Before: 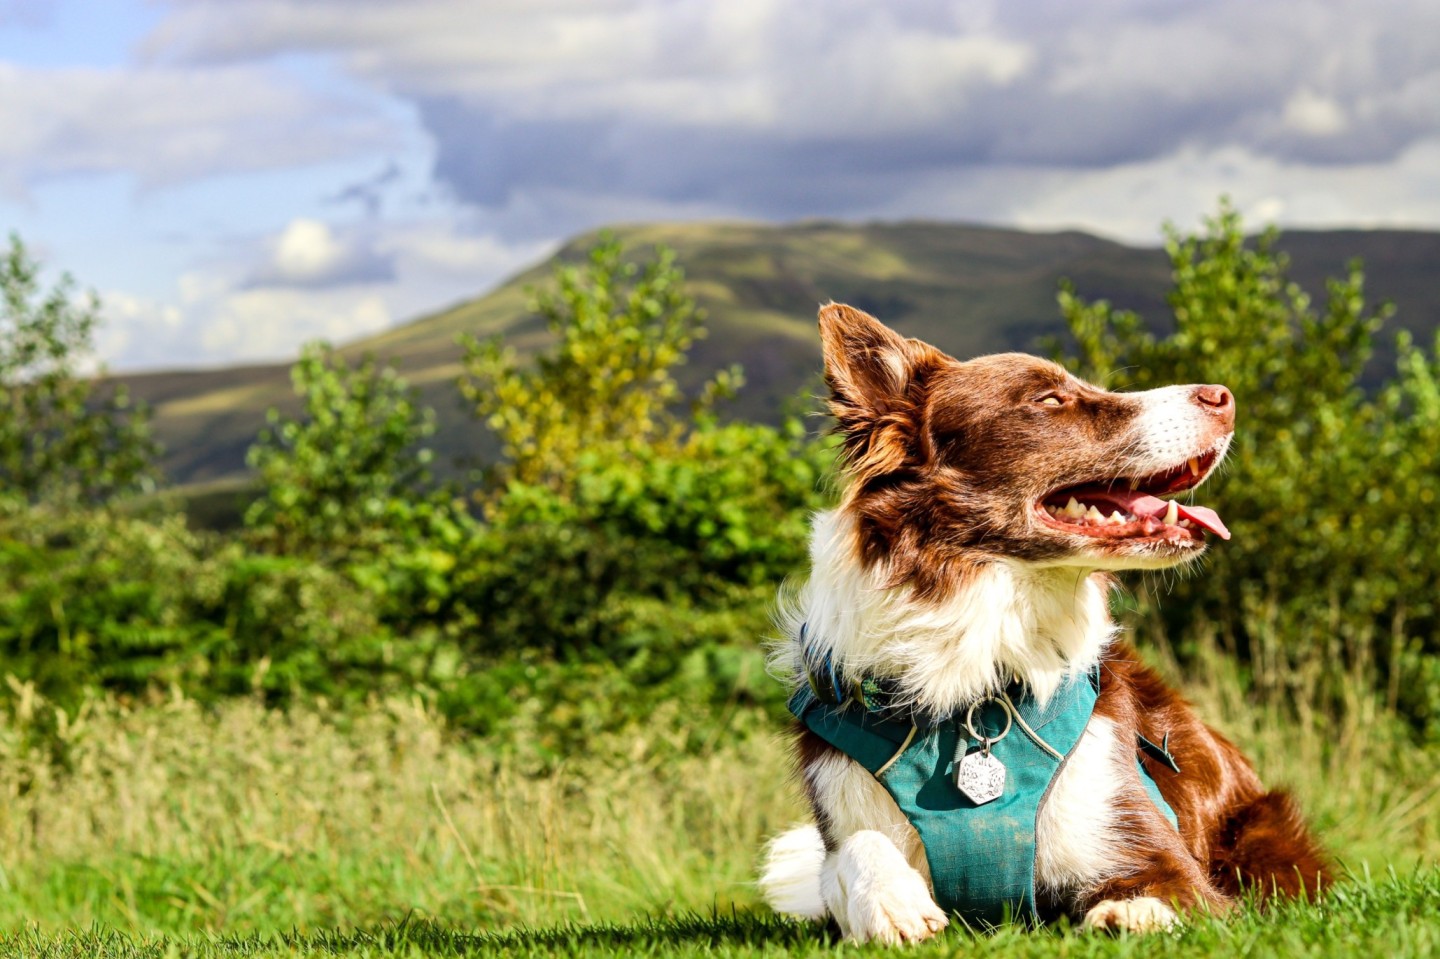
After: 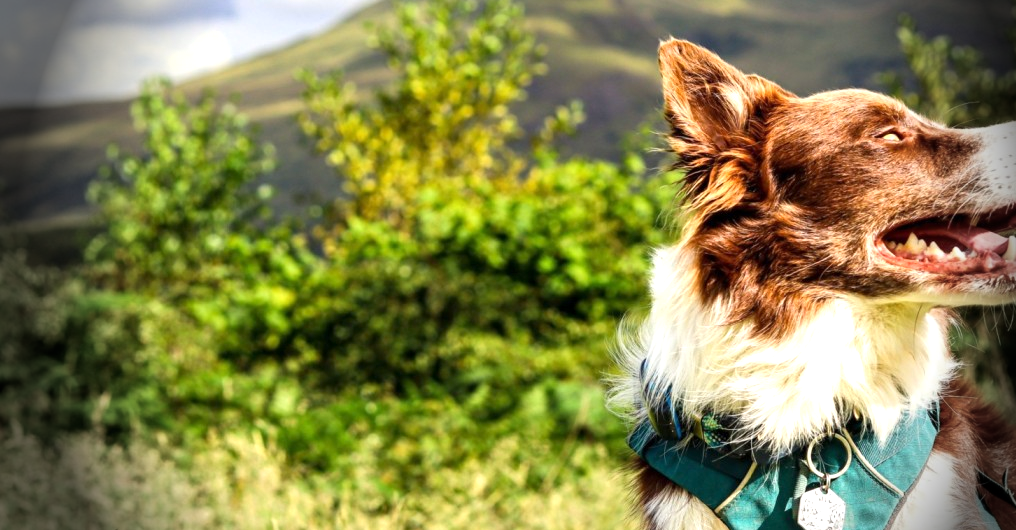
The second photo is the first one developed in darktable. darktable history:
exposure: exposure 0.556 EV, compensate highlight preservation false
crop: left 11.123%, top 27.61%, right 18.3%, bottom 17.034%
vignetting: fall-off start 76.42%, fall-off radius 27.36%, brightness -0.872, center (0.037, -0.09), width/height ratio 0.971
